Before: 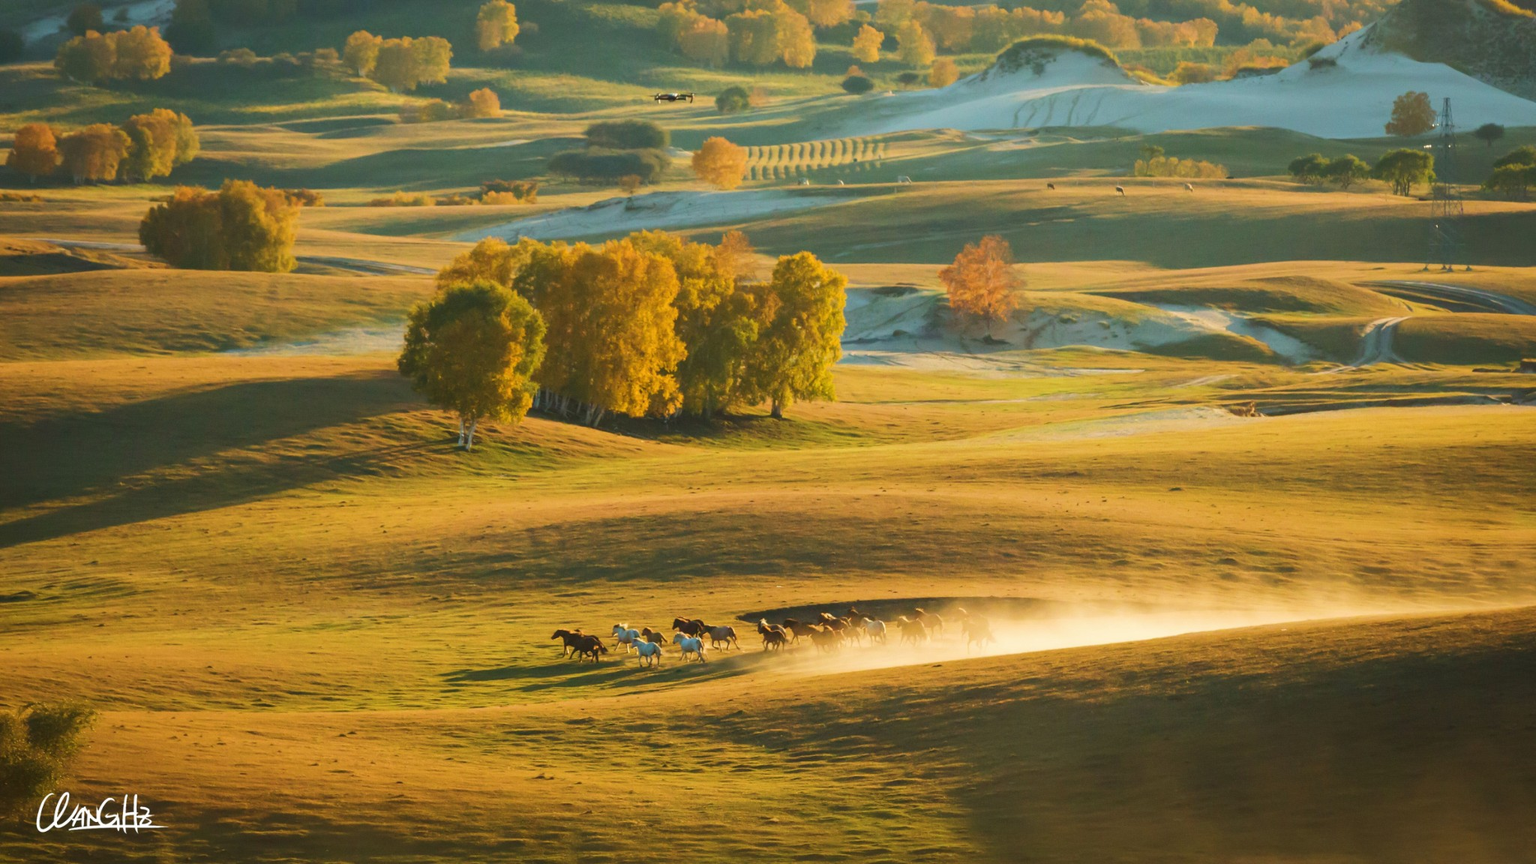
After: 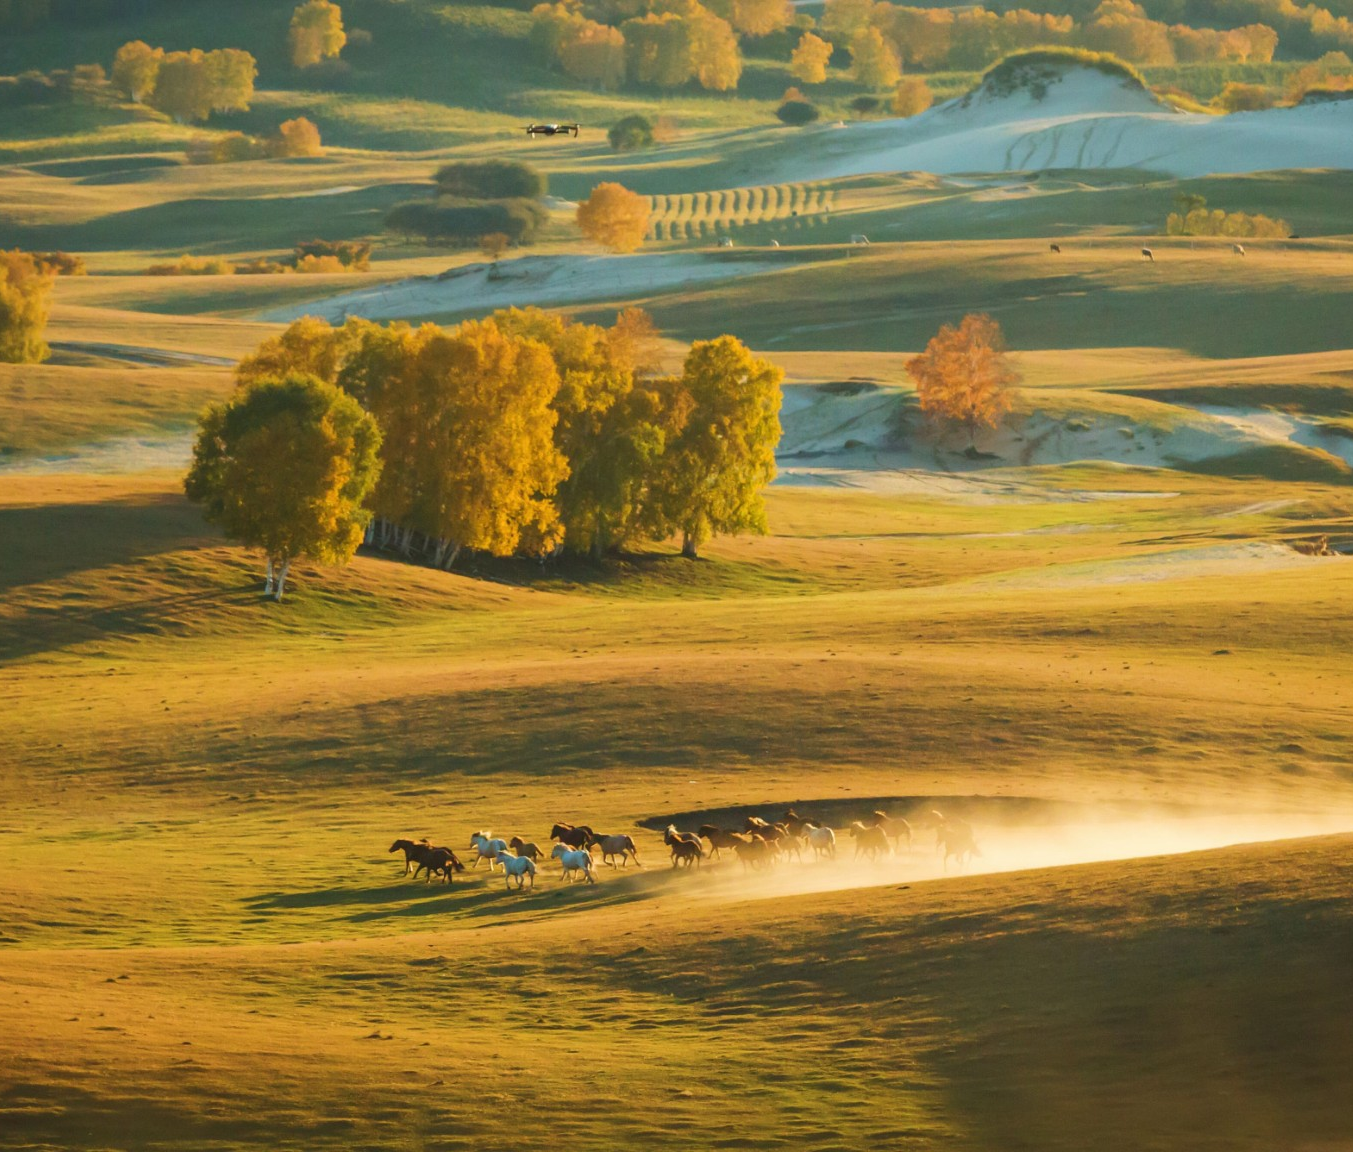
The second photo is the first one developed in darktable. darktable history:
crop: left 16.901%, right 16.996%
